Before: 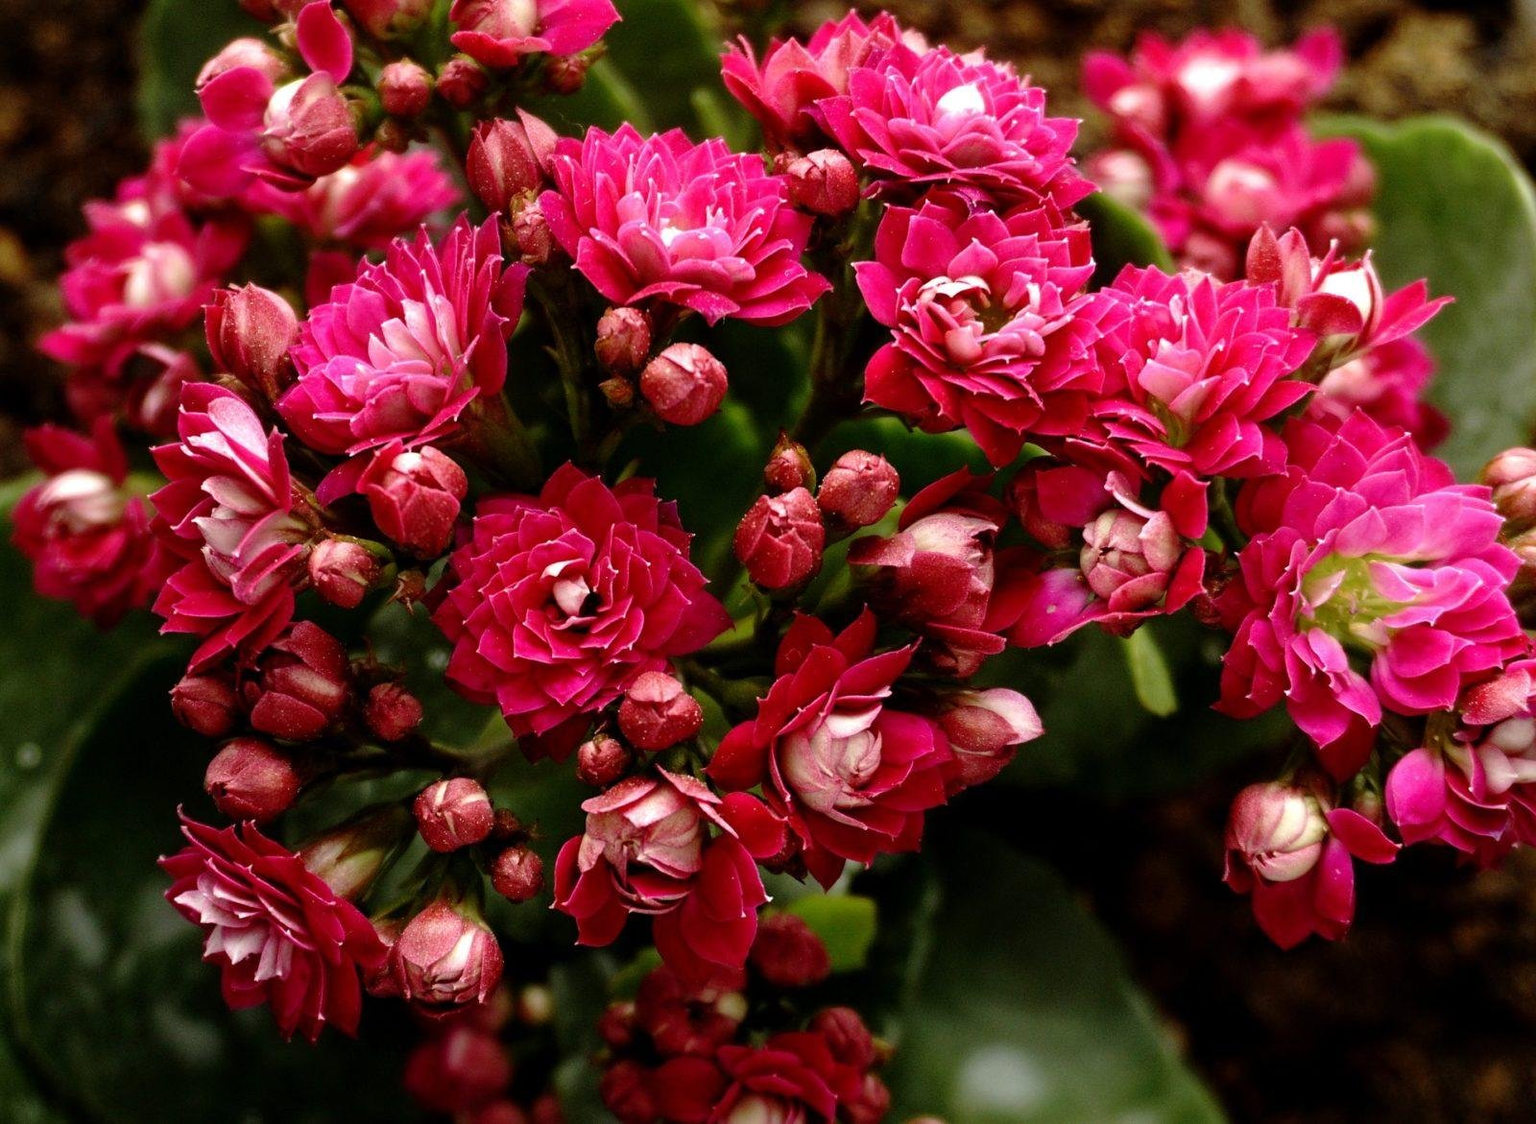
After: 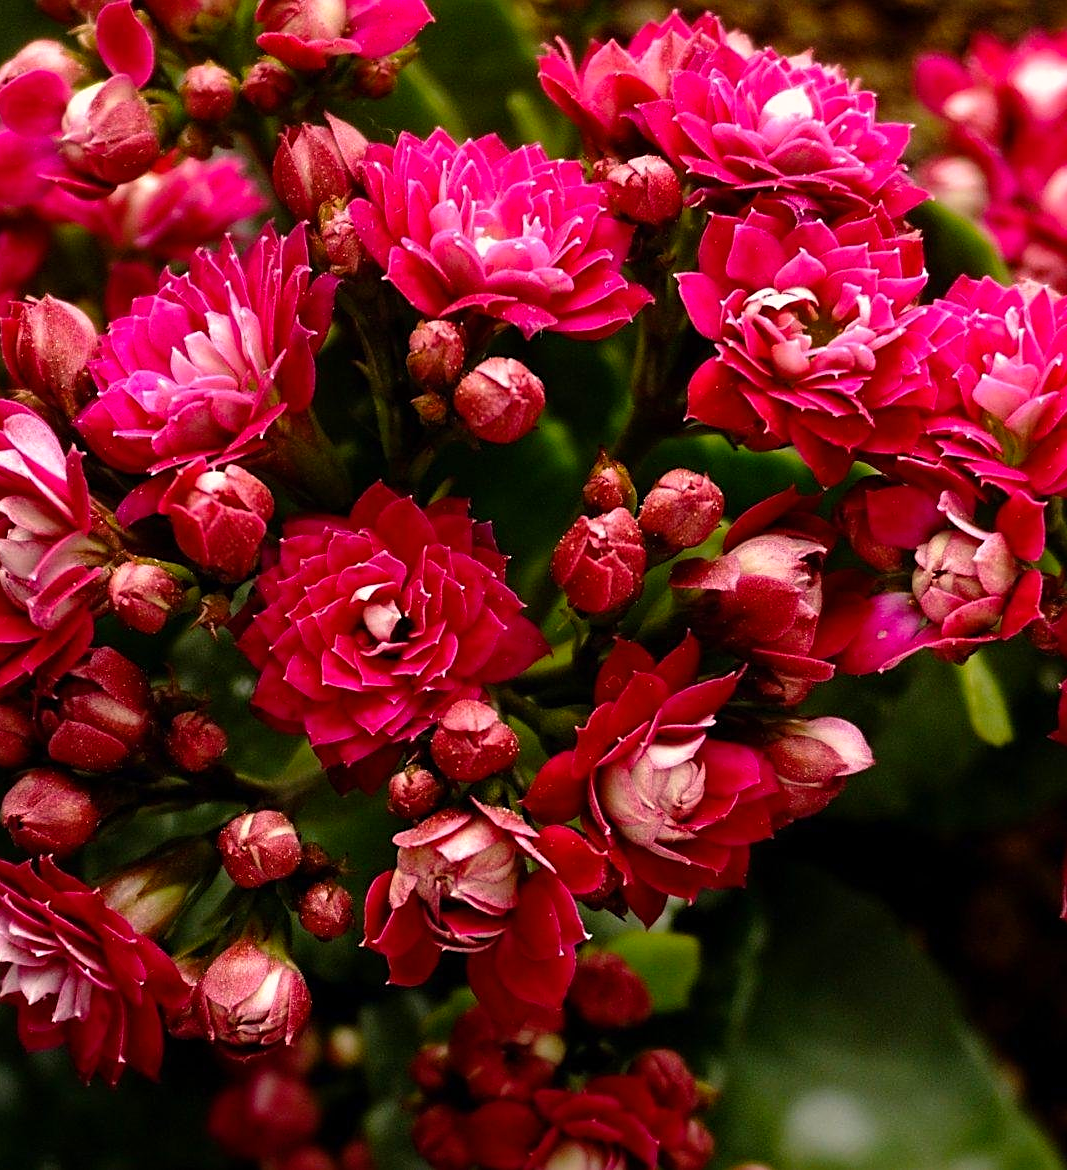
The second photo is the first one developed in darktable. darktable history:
sharpen: on, module defaults
crop and rotate: left 13.406%, right 19.893%
color balance rgb: highlights gain › chroma 2.008%, highlights gain › hue 46.86°, linear chroma grading › global chroma 15.273%, perceptual saturation grading › global saturation -0.076%, global vibrance 9.32%
